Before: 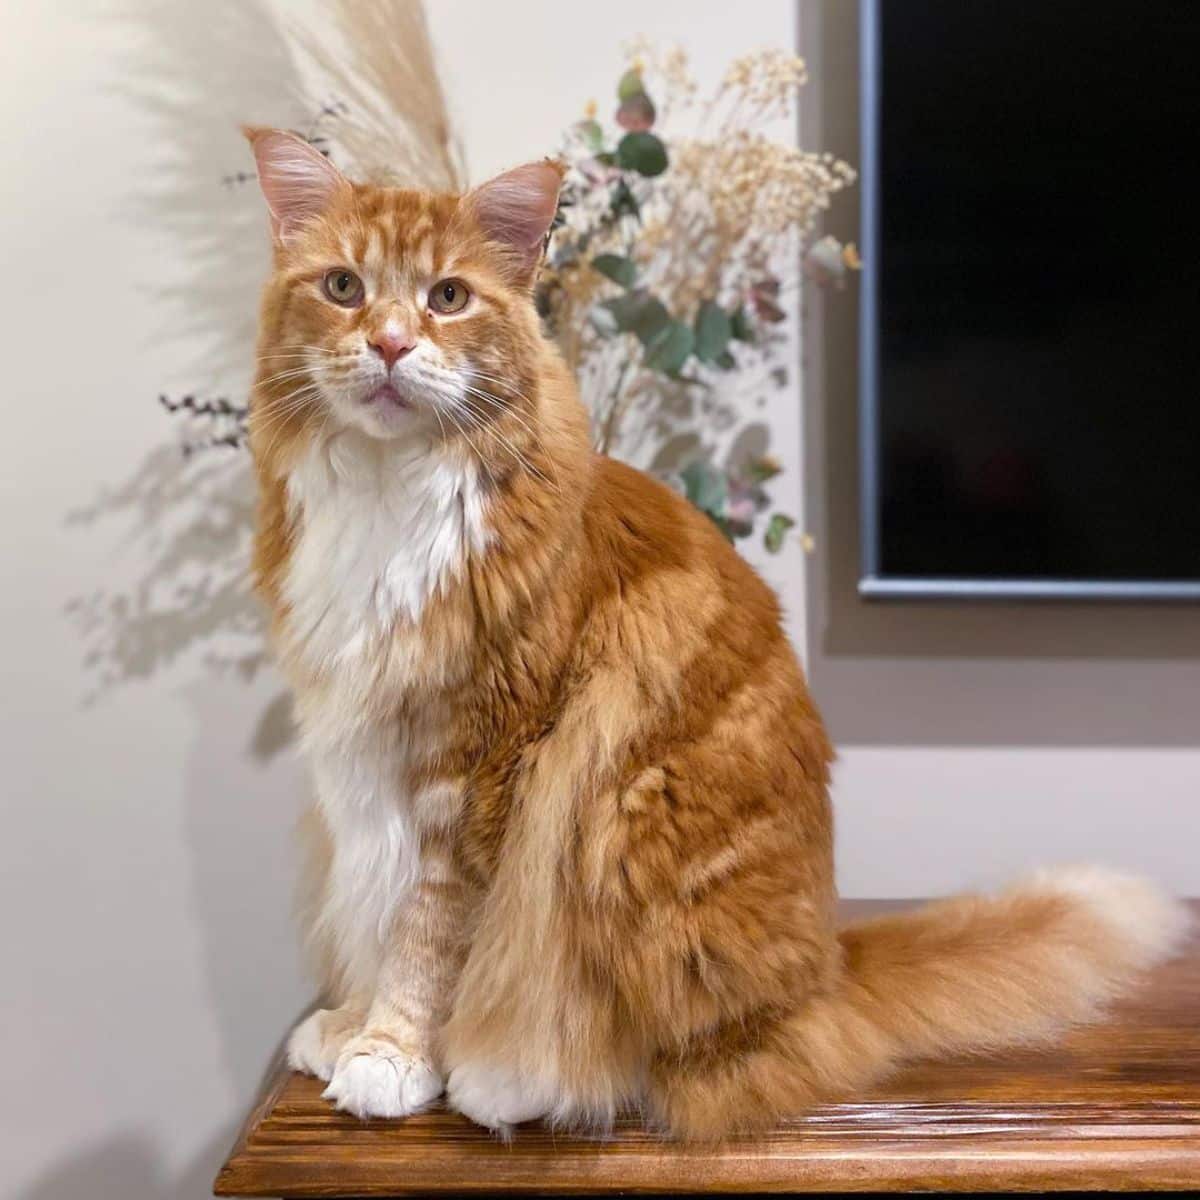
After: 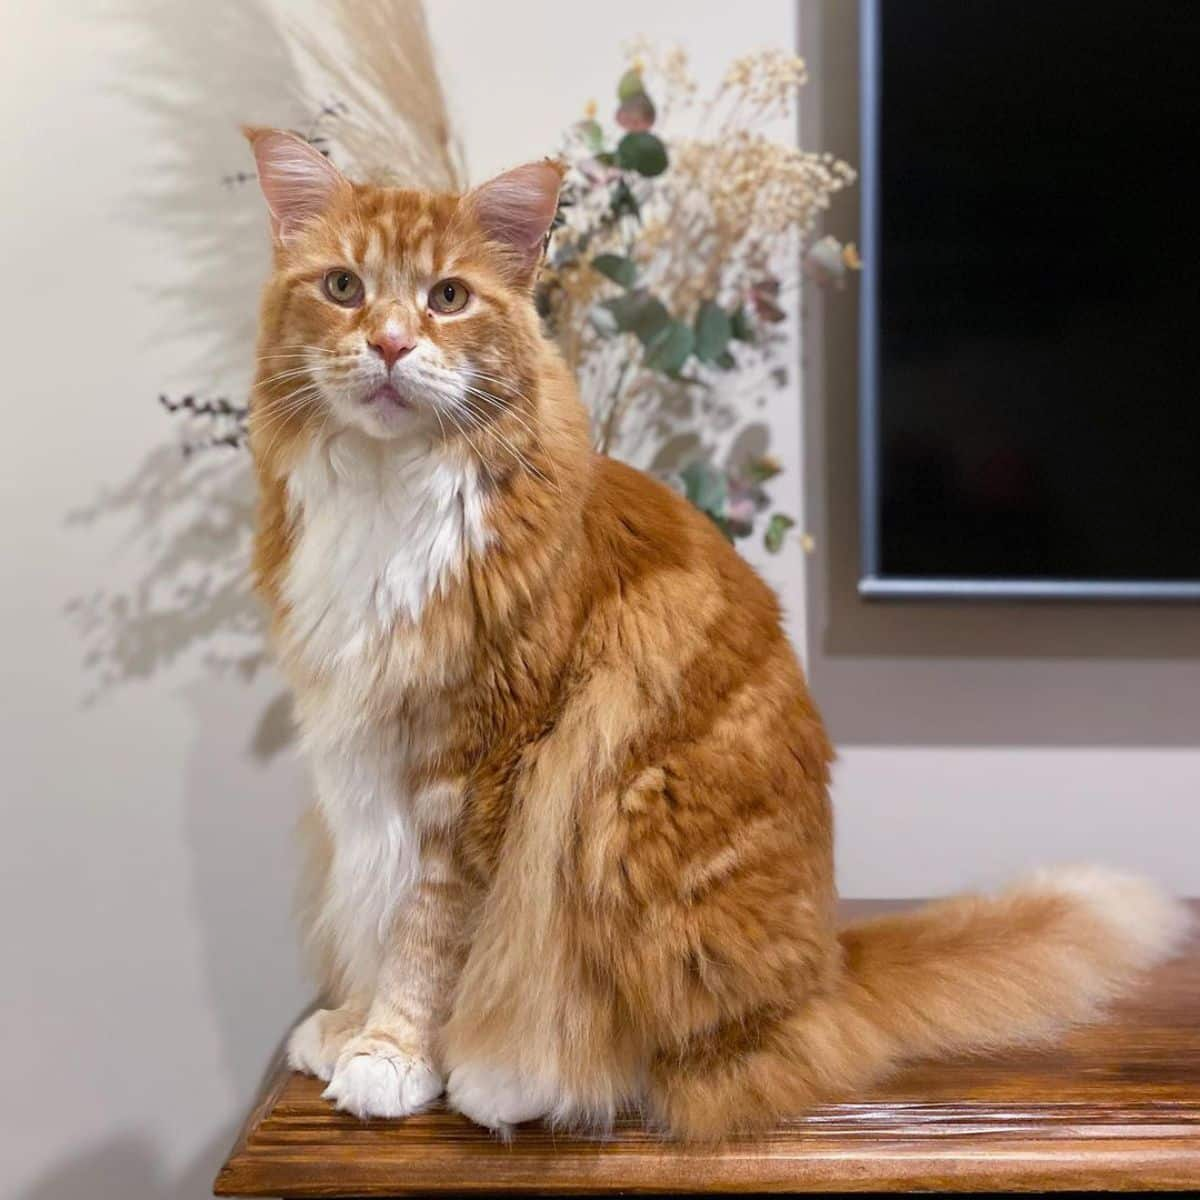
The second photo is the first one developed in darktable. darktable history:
exposure: exposure -0.068 EV, compensate exposure bias true, compensate highlight preservation false
